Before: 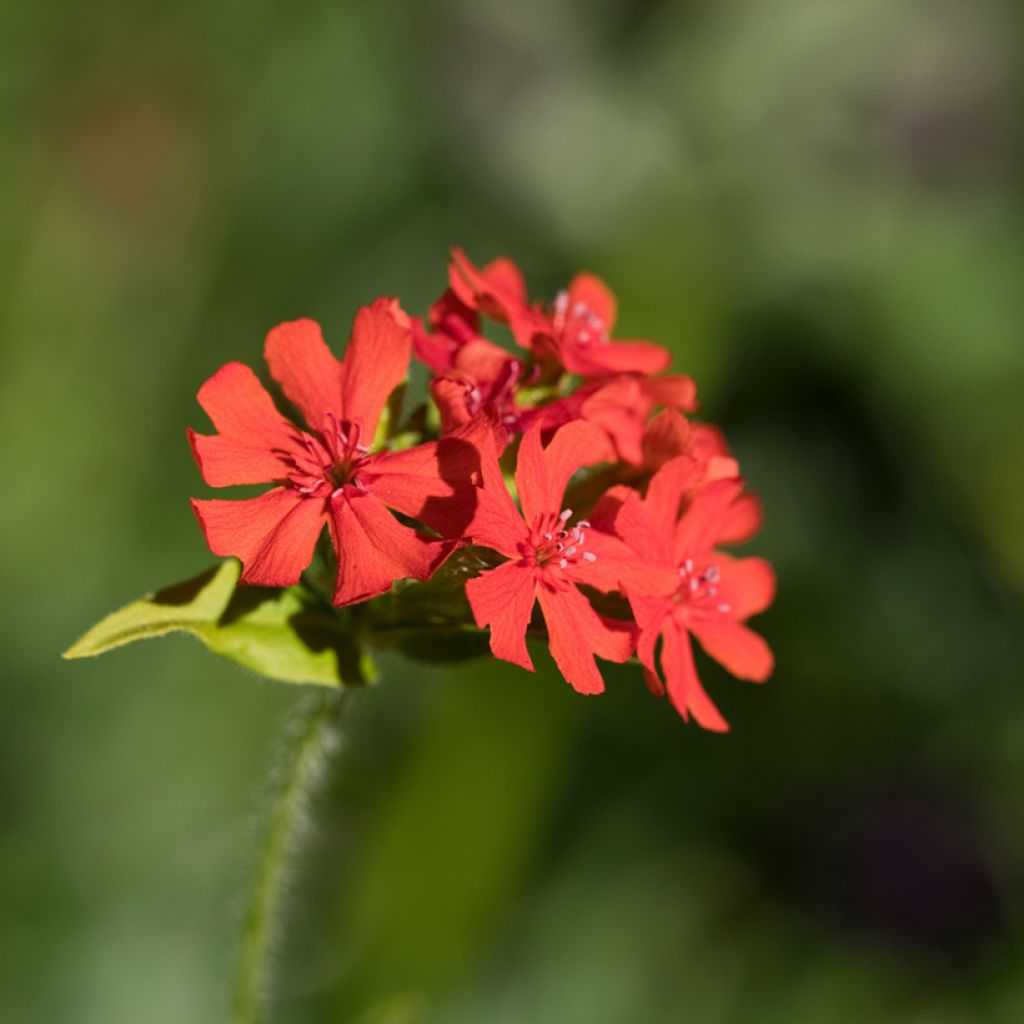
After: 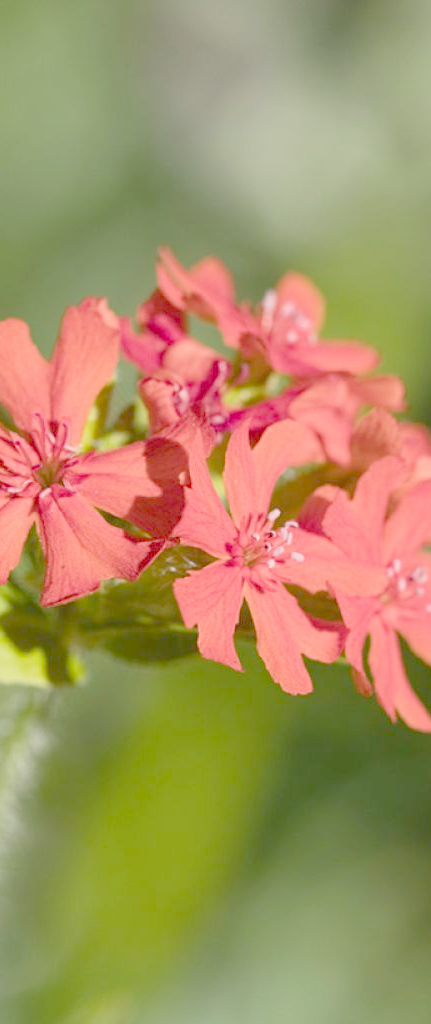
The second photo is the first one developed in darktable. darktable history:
crop: left 28.583%, right 29.231%
